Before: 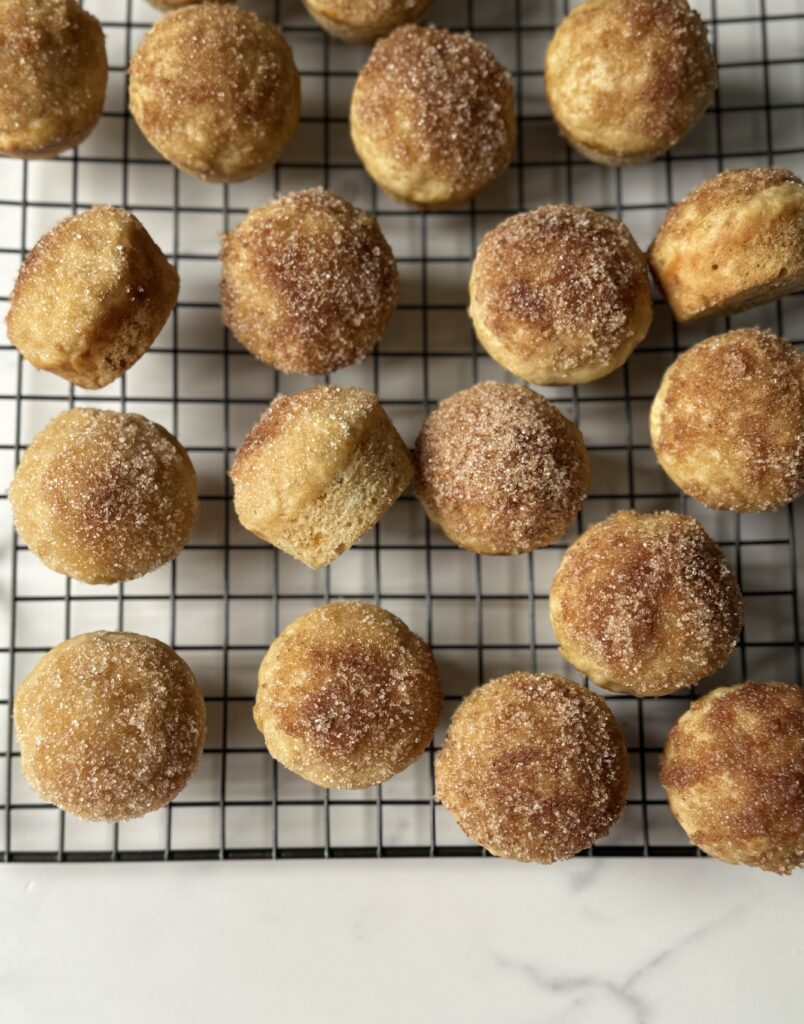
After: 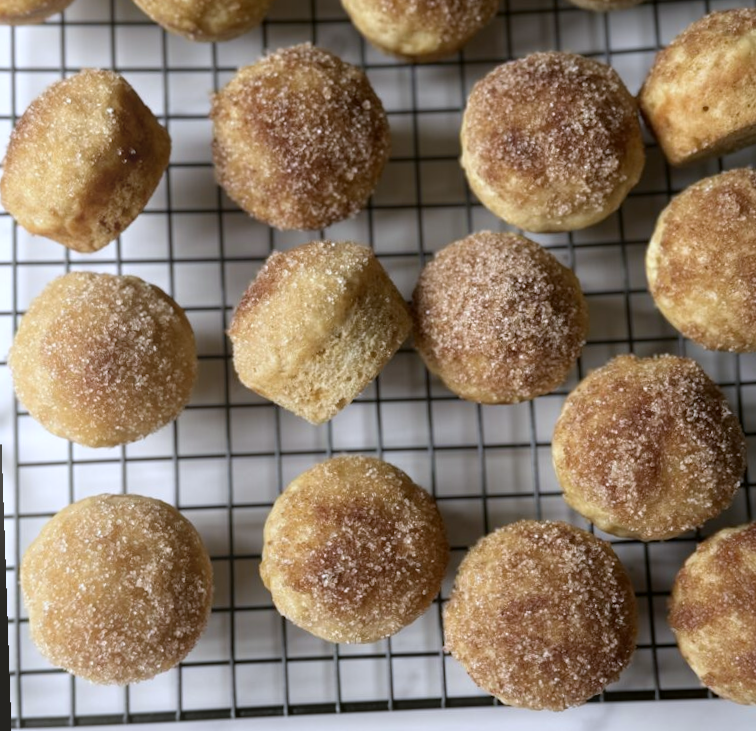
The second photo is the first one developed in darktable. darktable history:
color correction: highlights a* 3.12, highlights b* -1.55, shadows a* -0.101, shadows b* 2.52, saturation 0.98
crop and rotate: angle 0.03°, top 11.643%, right 5.651%, bottom 11.189%
bloom: size 16%, threshold 98%, strength 20%
white balance: red 0.931, blue 1.11
rotate and perspective: rotation -2°, crop left 0.022, crop right 0.978, crop top 0.049, crop bottom 0.951
